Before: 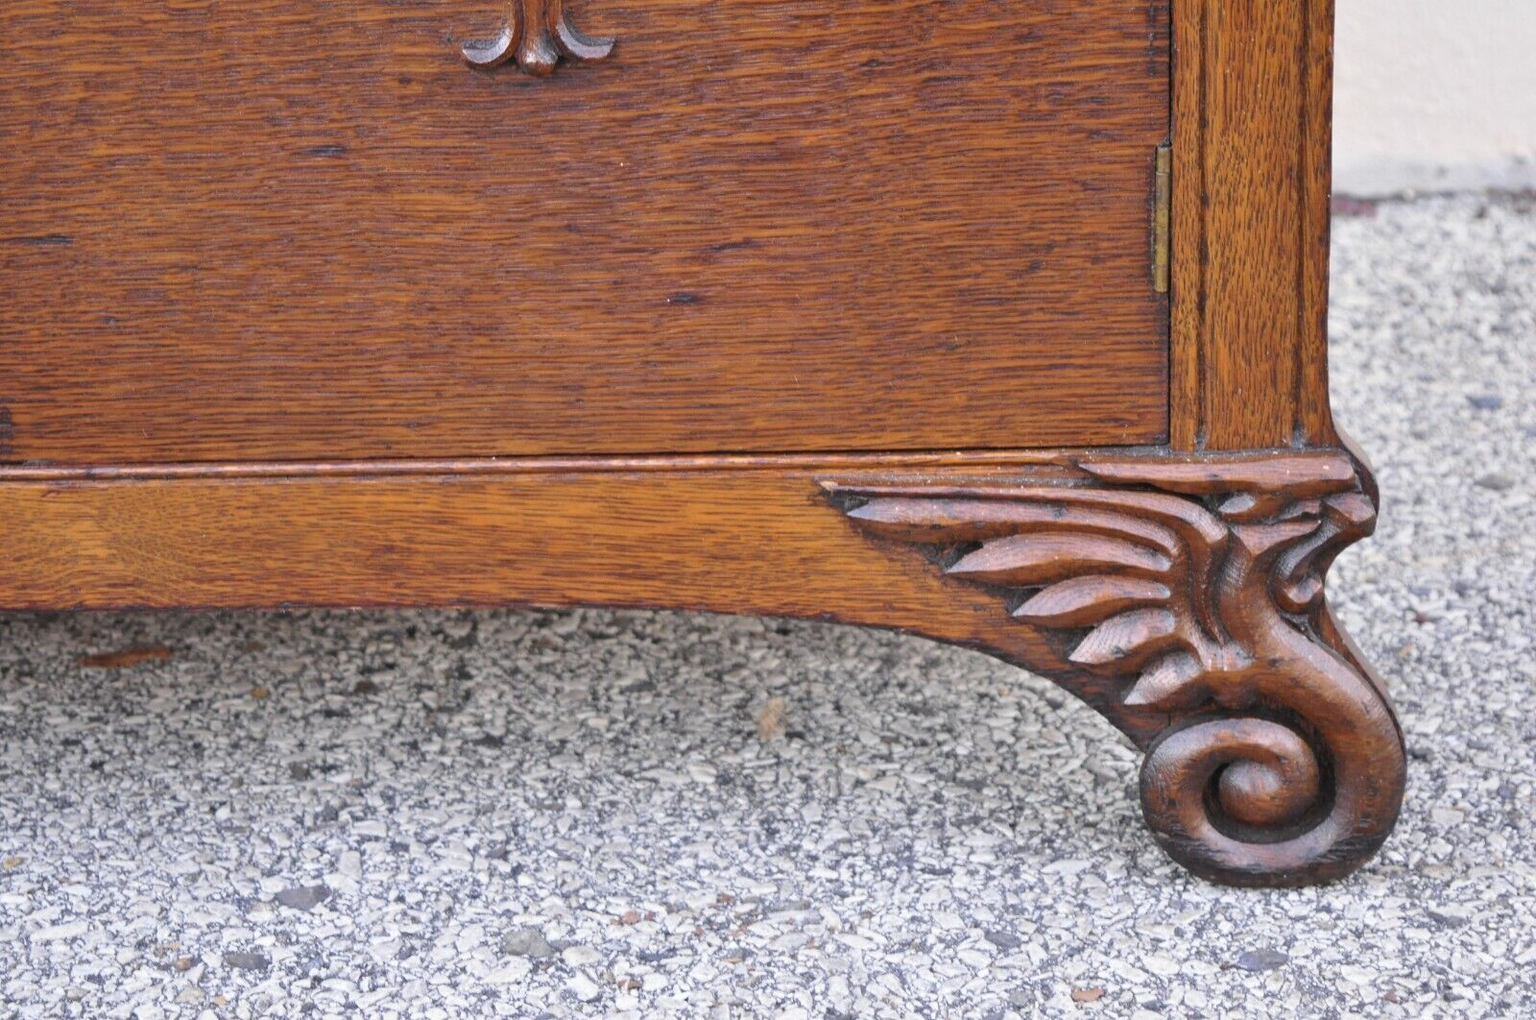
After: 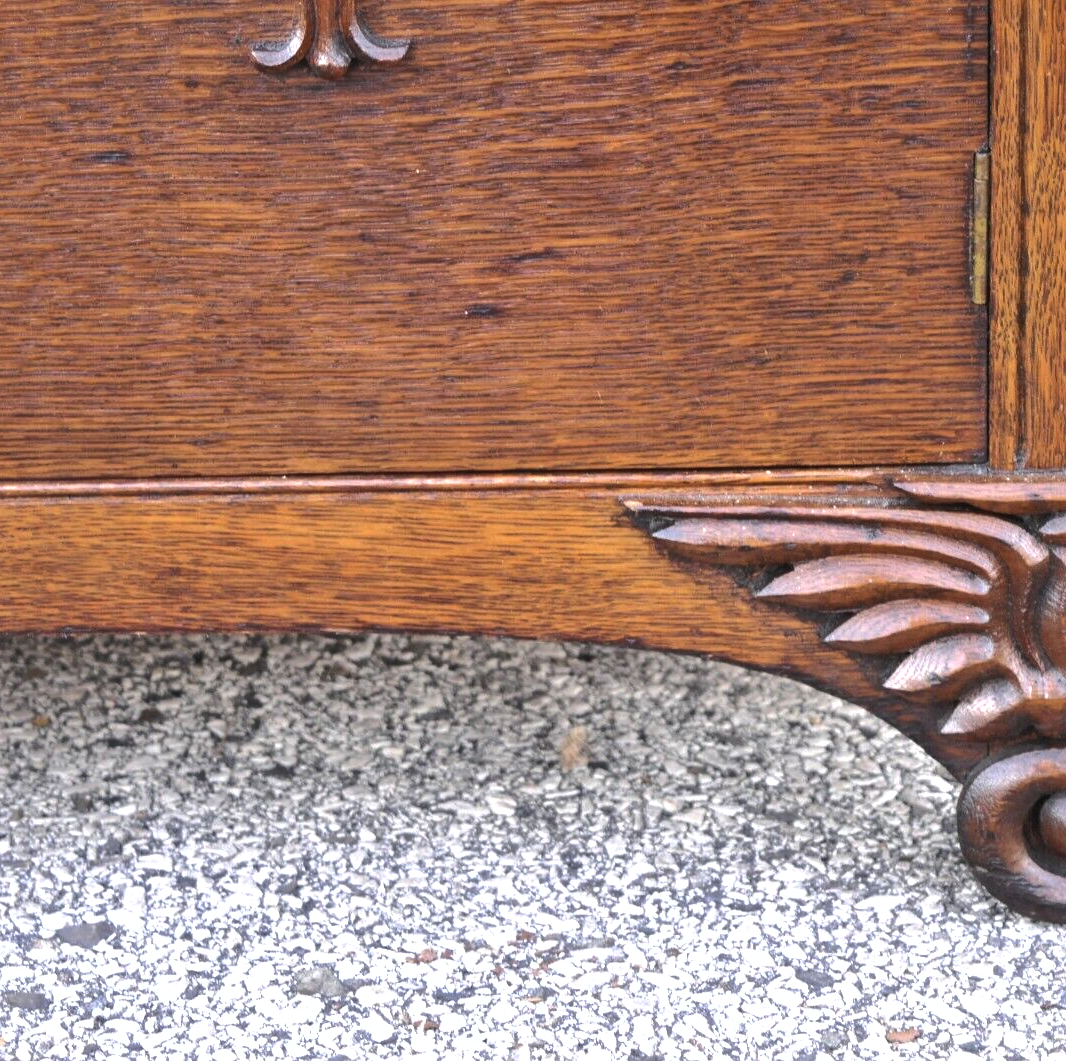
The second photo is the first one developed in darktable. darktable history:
contrast brightness saturation: saturation -0.05
tone equalizer: -8 EV -0.75 EV, -7 EV -0.7 EV, -6 EV -0.6 EV, -5 EV -0.4 EV, -3 EV 0.4 EV, -2 EV 0.6 EV, -1 EV 0.7 EV, +0 EV 0.75 EV, edges refinement/feathering 500, mask exposure compensation -1.57 EV, preserve details no
crop and rotate: left 14.385%, right 18.948%
shadows and highlights: on, module defaults
